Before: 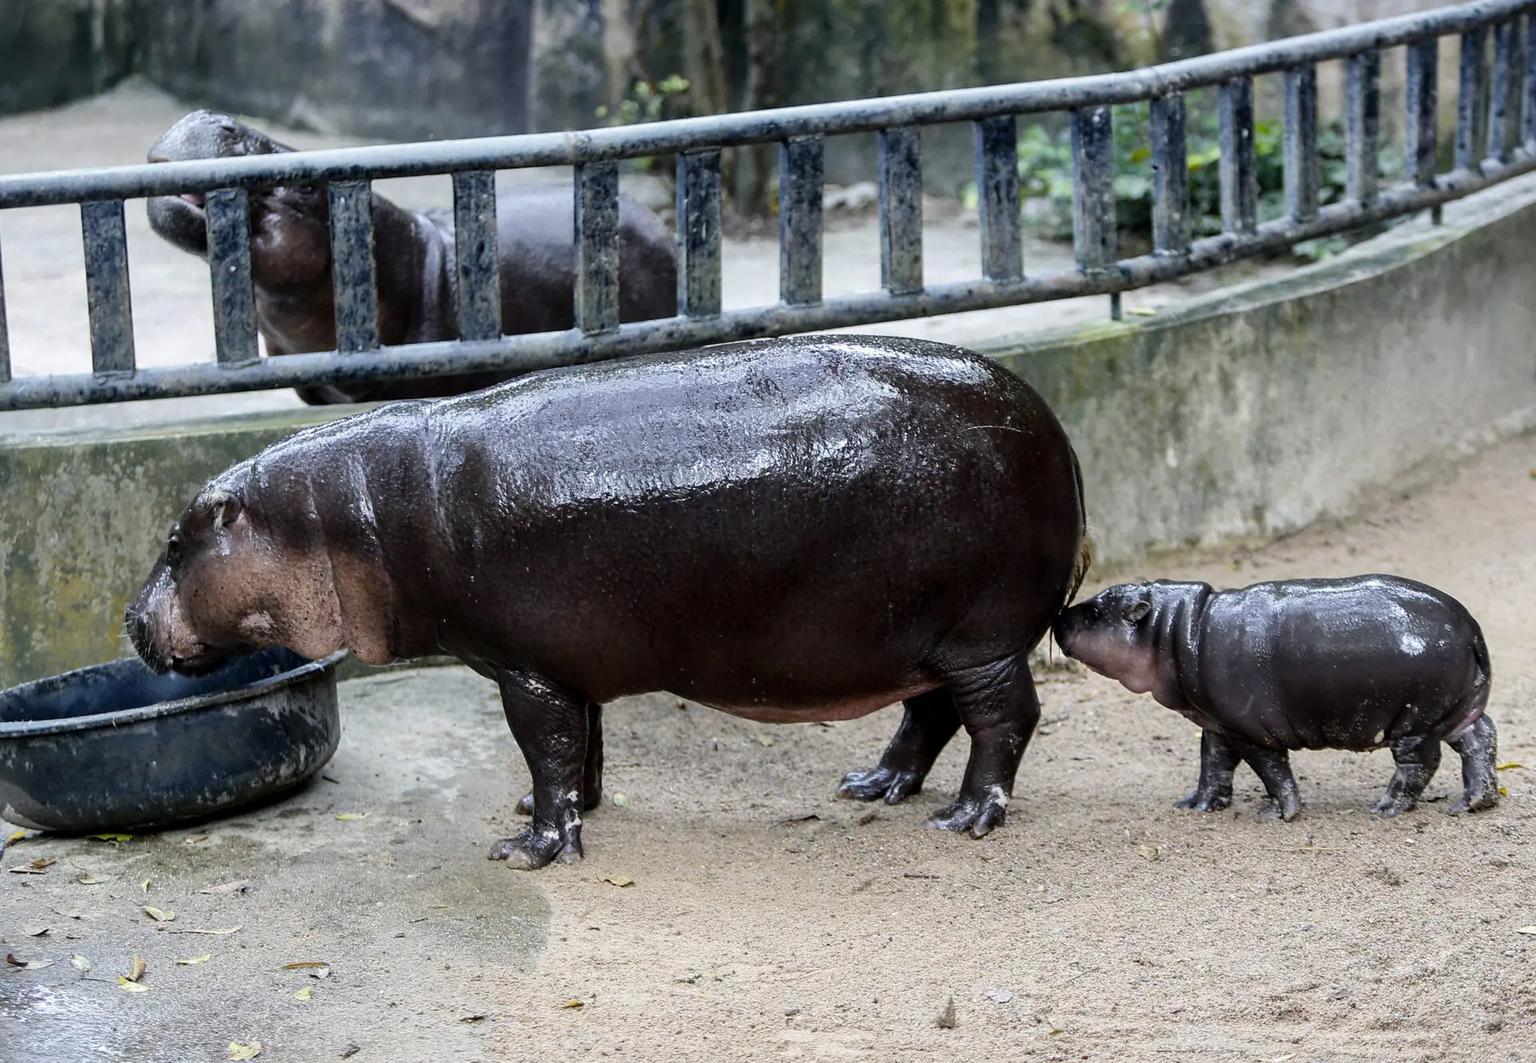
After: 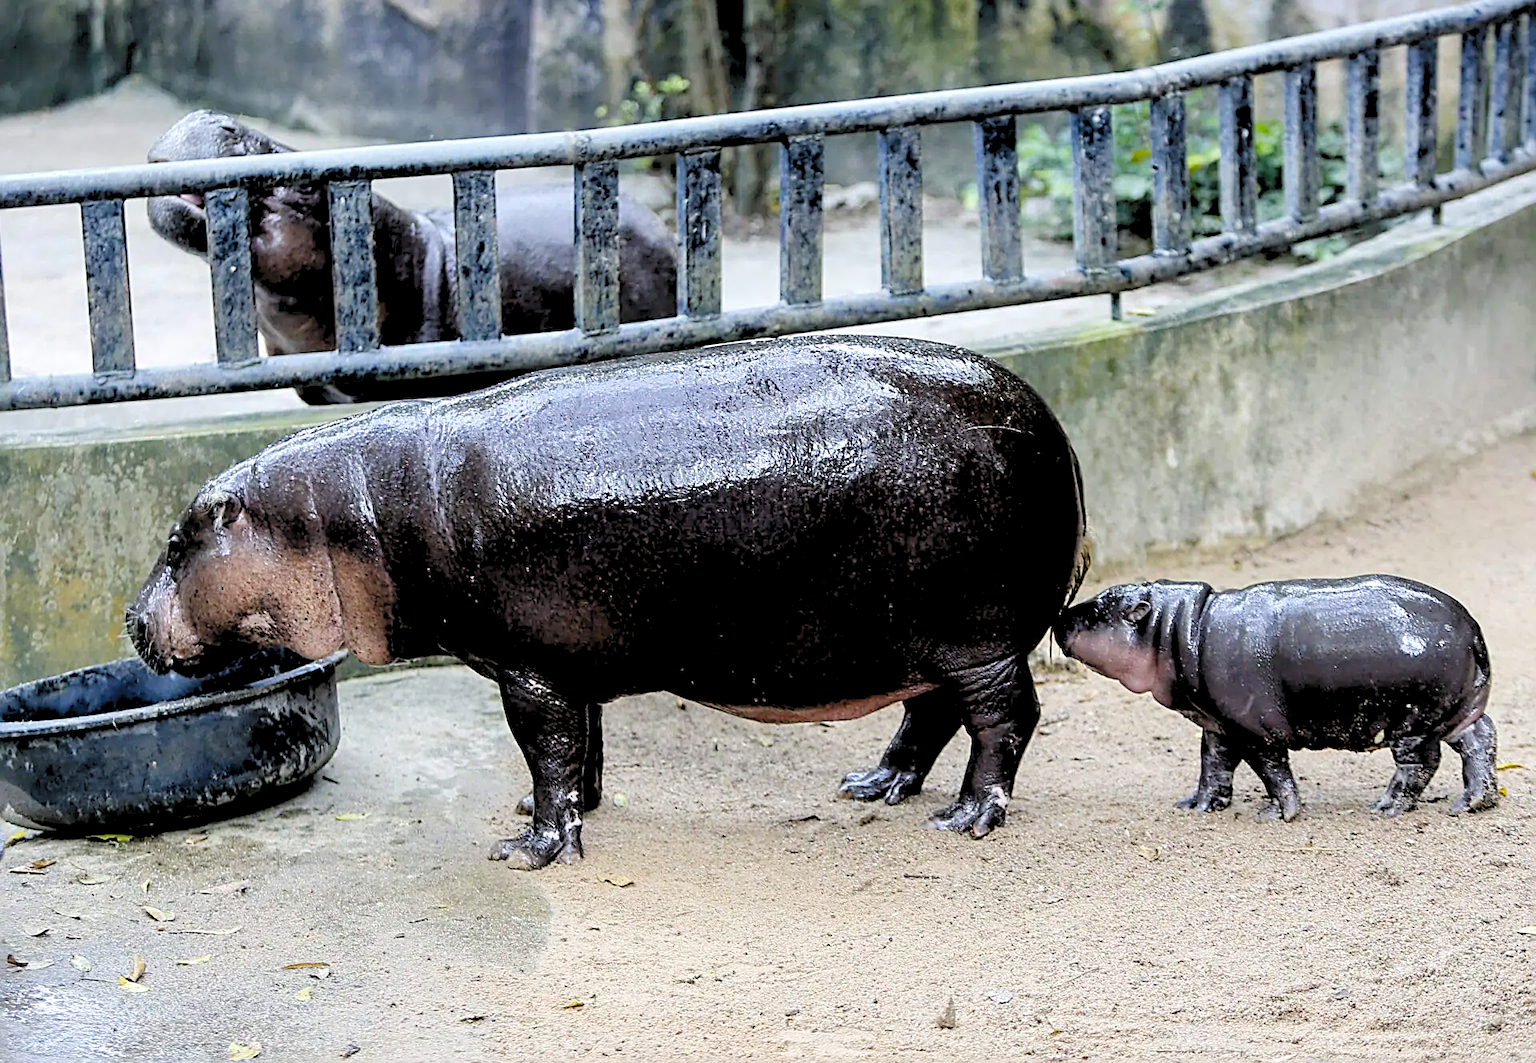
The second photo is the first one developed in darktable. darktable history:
levels: levels [0.093, 0.434, 0.988]
sharpen: radius 2.532, amount 0.625
